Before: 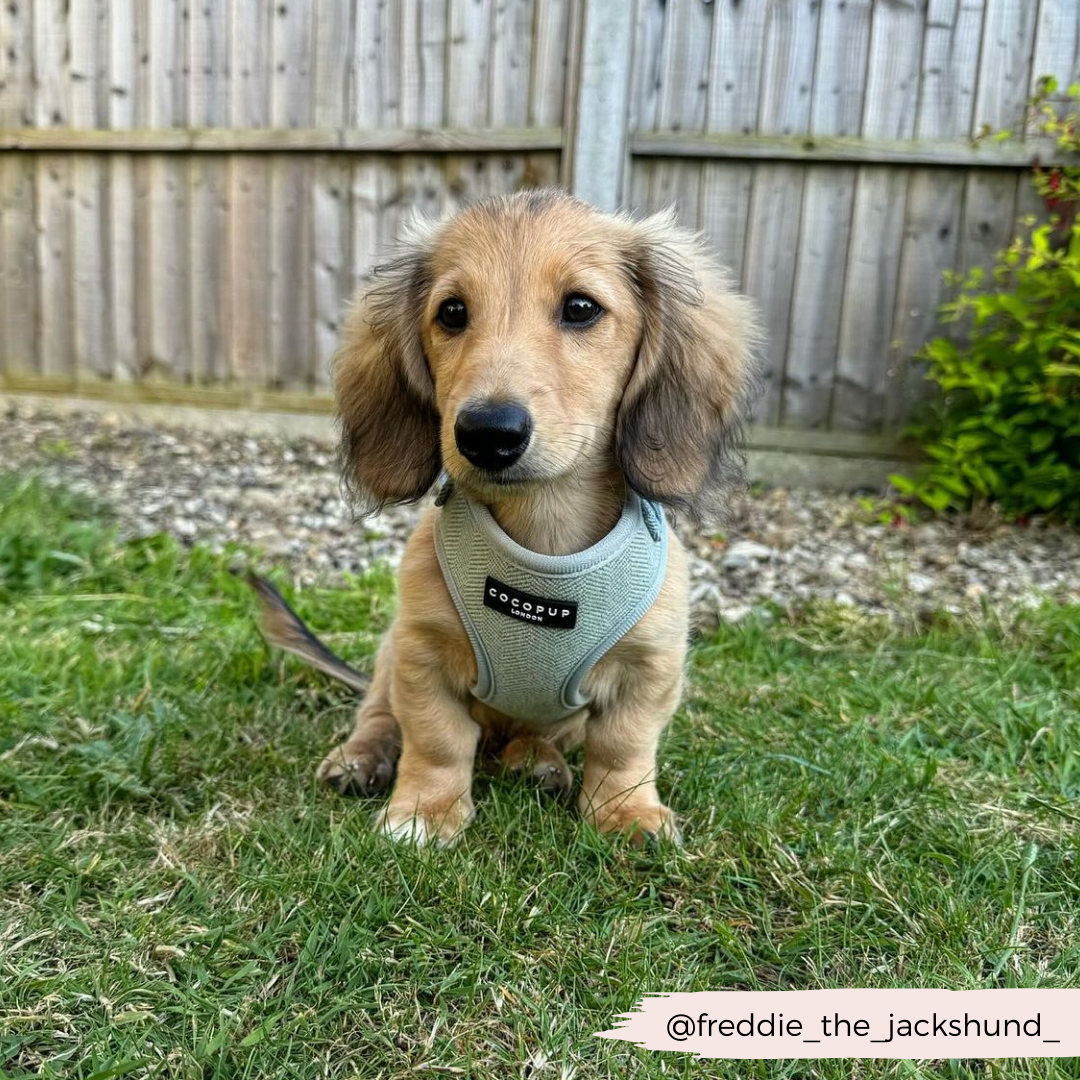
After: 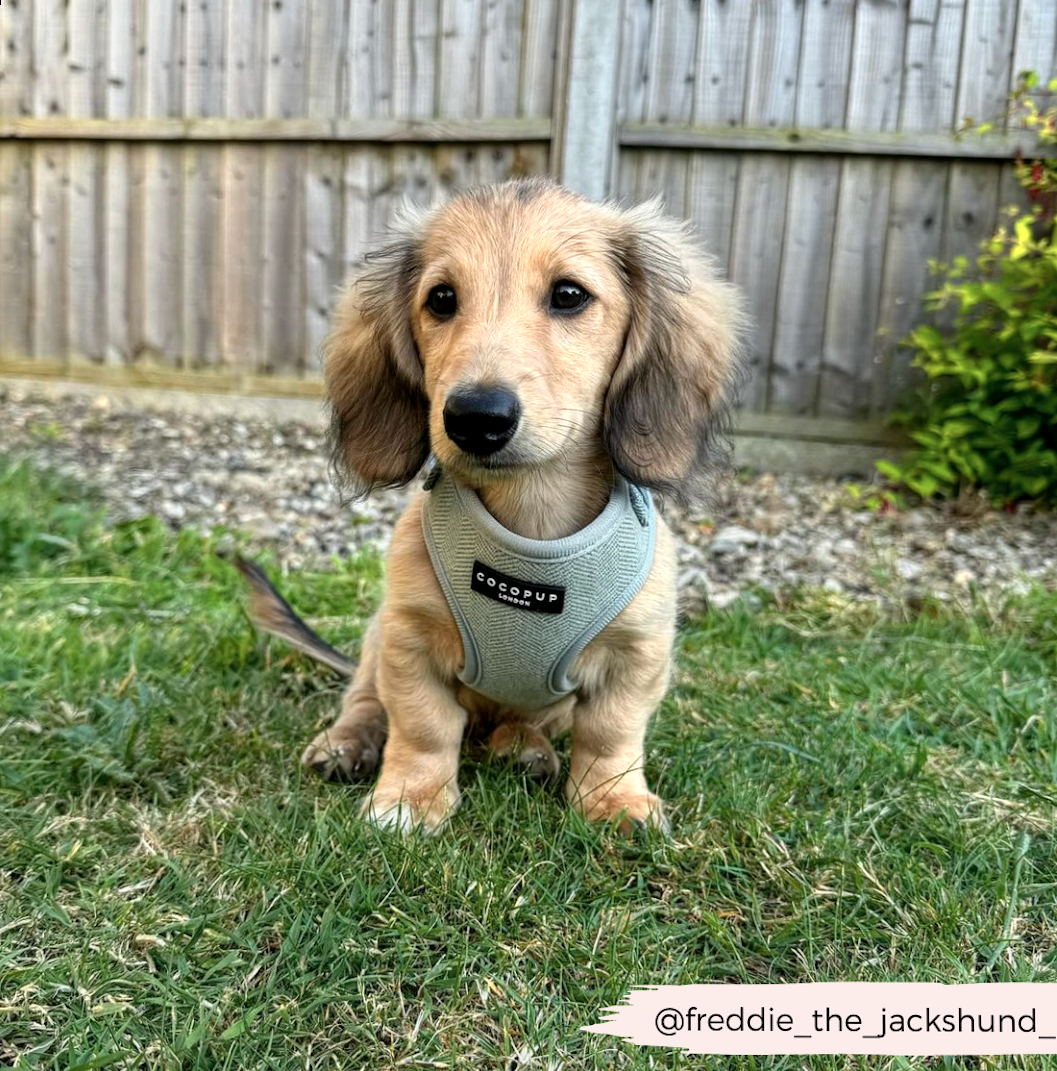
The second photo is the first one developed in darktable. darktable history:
exposure: black level correction 0.002, compensate highlight preservation false
rotate and perspective: rotation 0.226°, lens shift (vertical) -0.042, crop left 0.023, crop right 0.982, crop top 0.006, crop bottom 0.994
color zones: curves: ch0 [(0.018, 0.548) (0.224, 0.64) (0.425, 0.447) (0.675, 0.575) (0.732, 0.579)]; ch1 [(0.066, 0.487) (0.25, 0.5) (0.404, 0.43) (0.75, 0.421) (0.956, 0.421)]; ch2 [(0.044, 0.561) (0.215, 0.465) (0.399, 0.544) (0.465, 0.548) (0.614, 0.447) (0.724, 0.43) (0.882, 0.623) (0.956, 0.632)]
